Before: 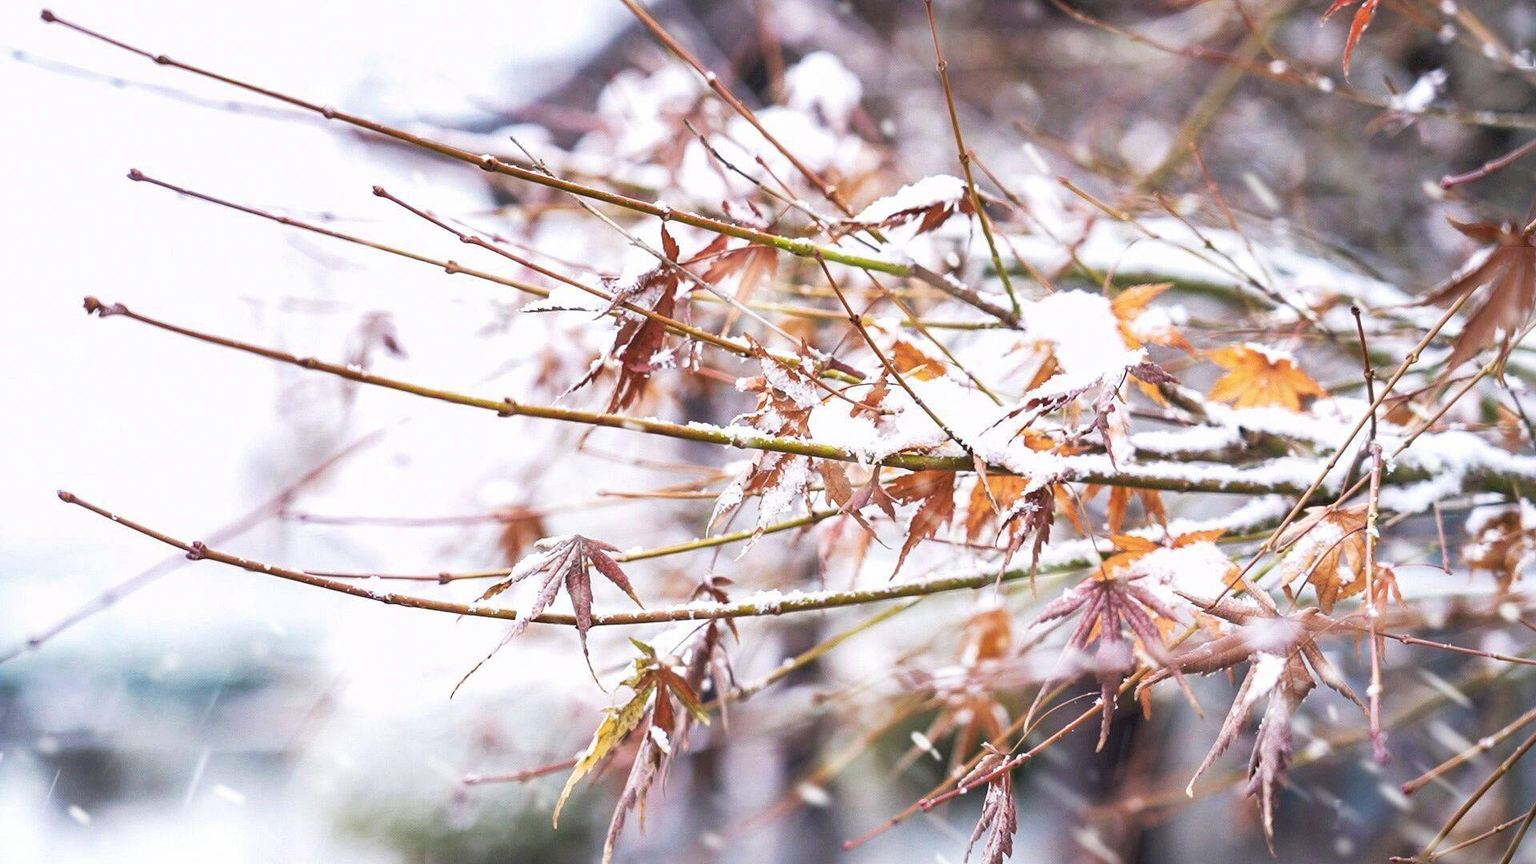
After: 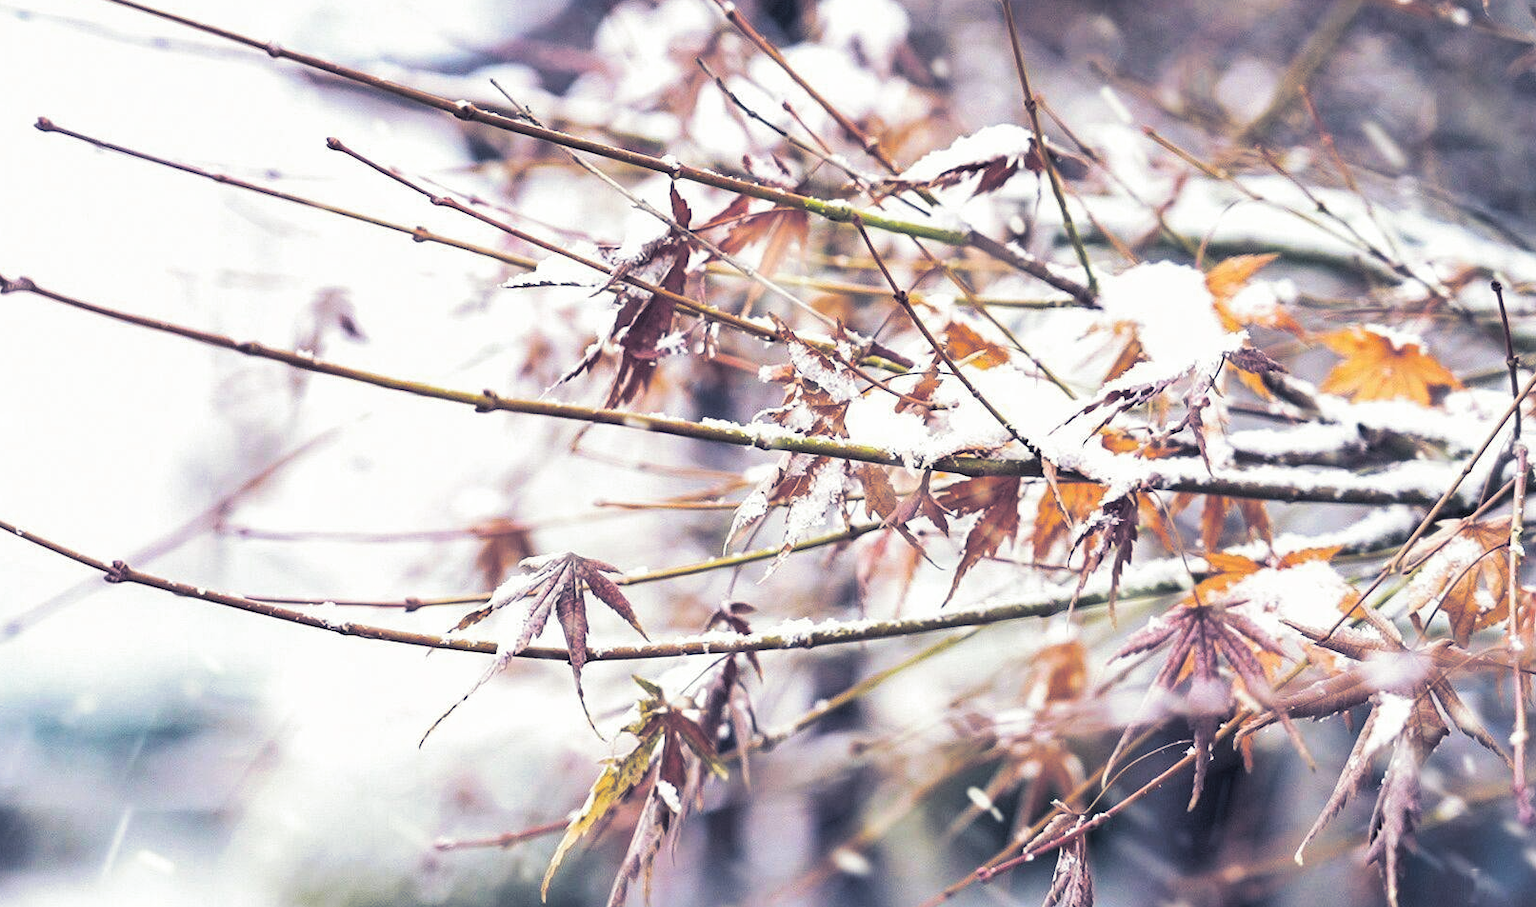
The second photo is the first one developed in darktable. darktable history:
crop: left 6.446%, top 8.188%, right 9.538%, bottom 3.548%
split-toning: shadows › hue 230.4°
